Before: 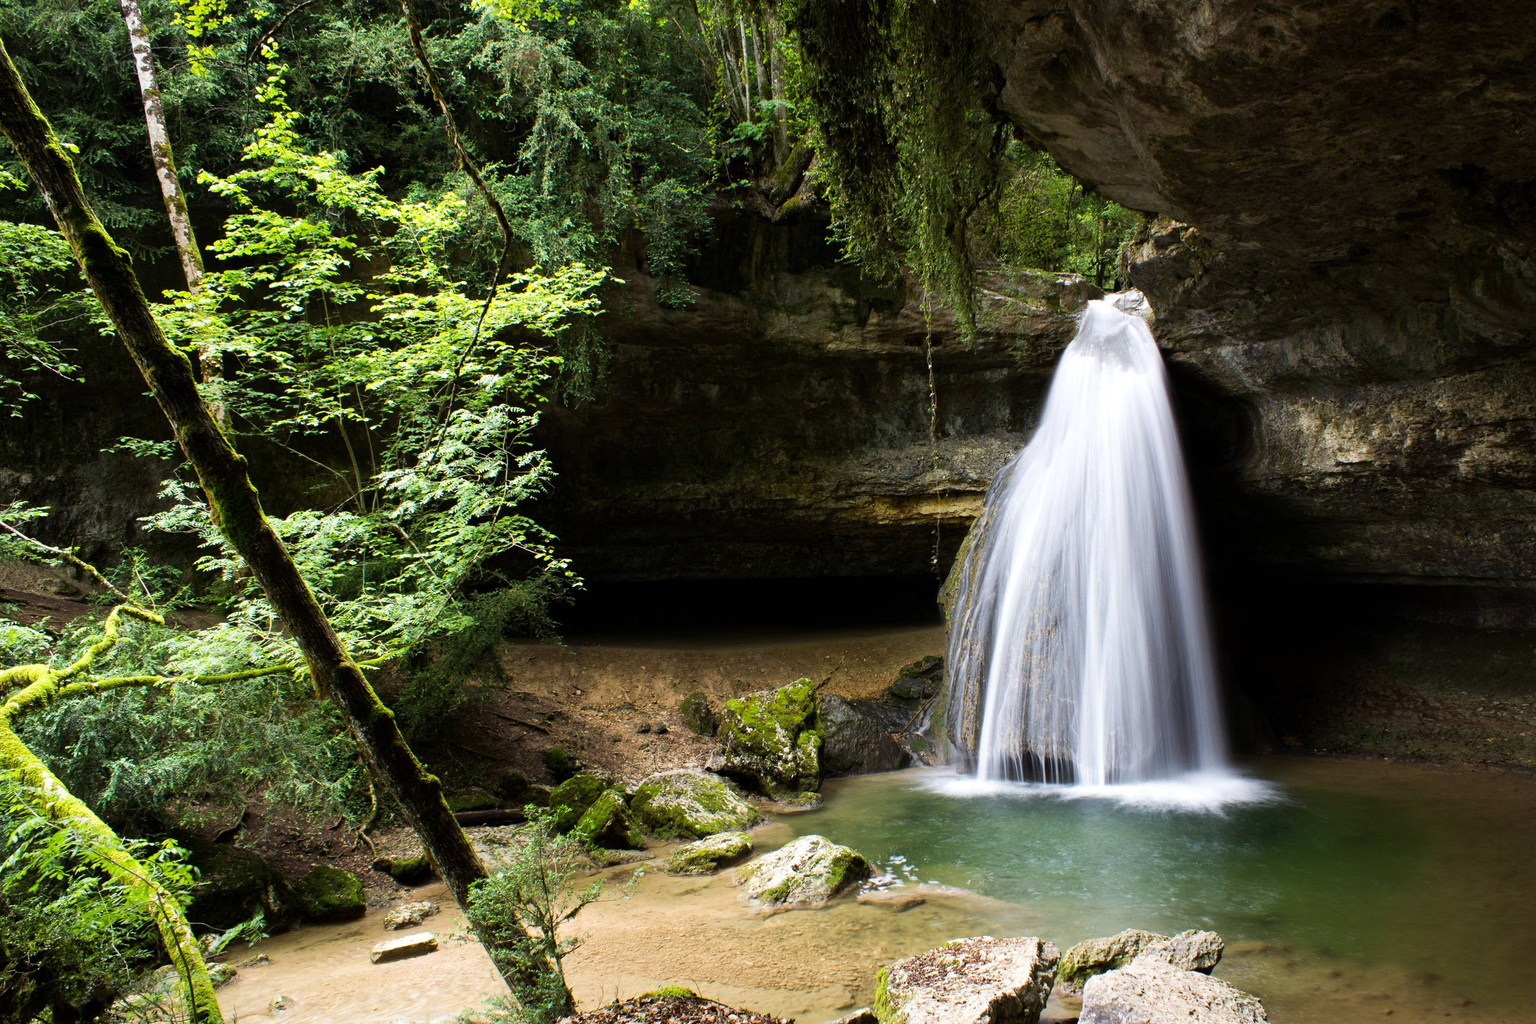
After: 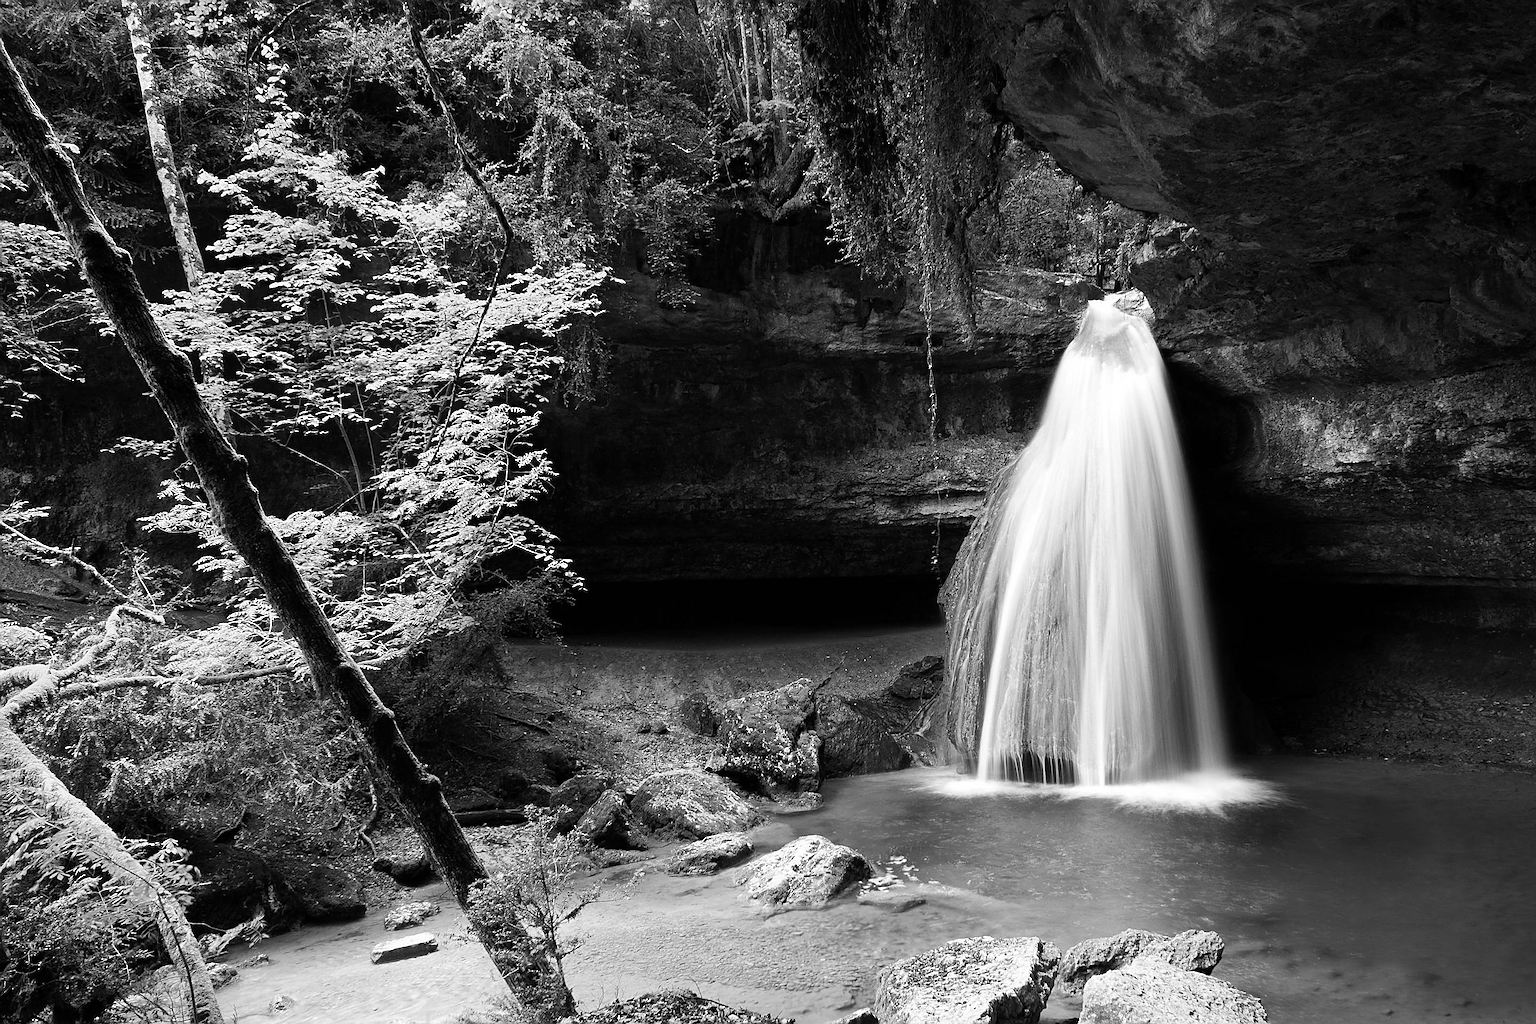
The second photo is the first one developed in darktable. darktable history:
contrast brightness saturation: saturation -0.05
sharpen: radius 1.4, amount 1.25, threshold 0.7
monochrome: size 1
